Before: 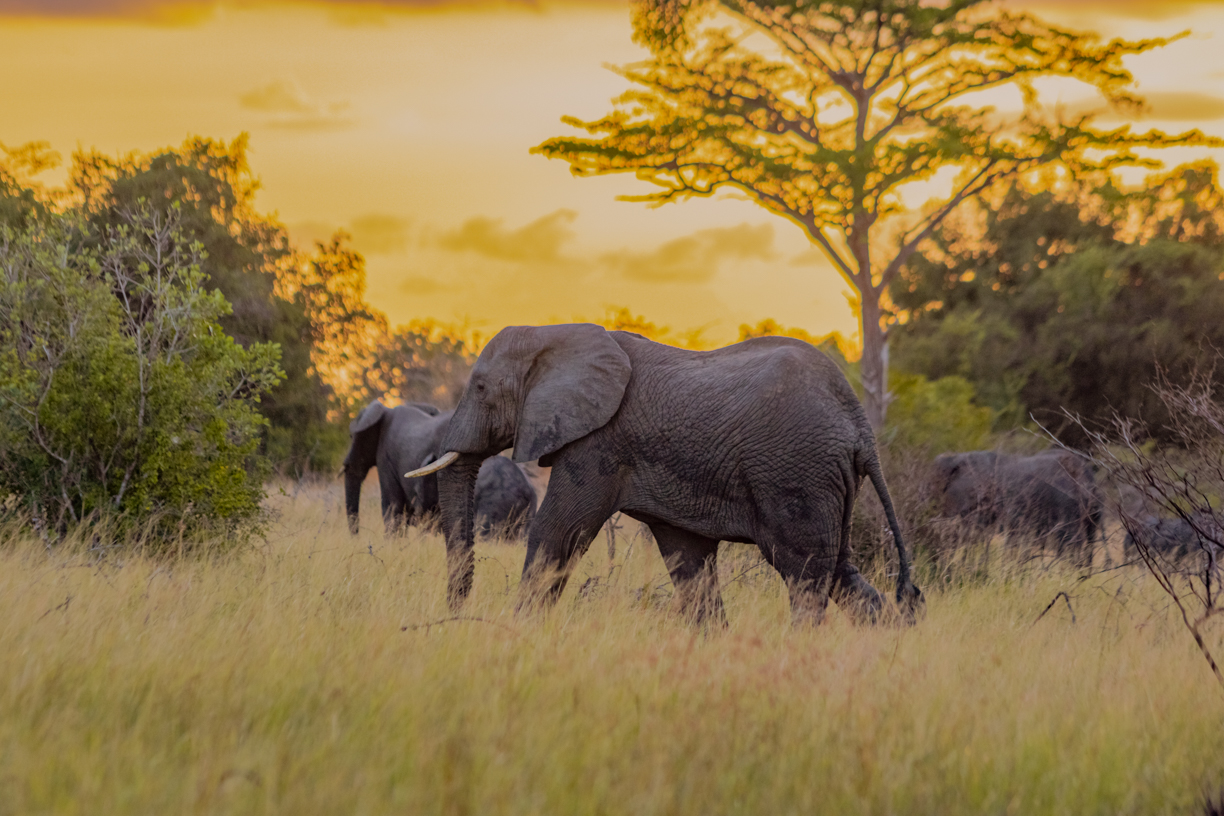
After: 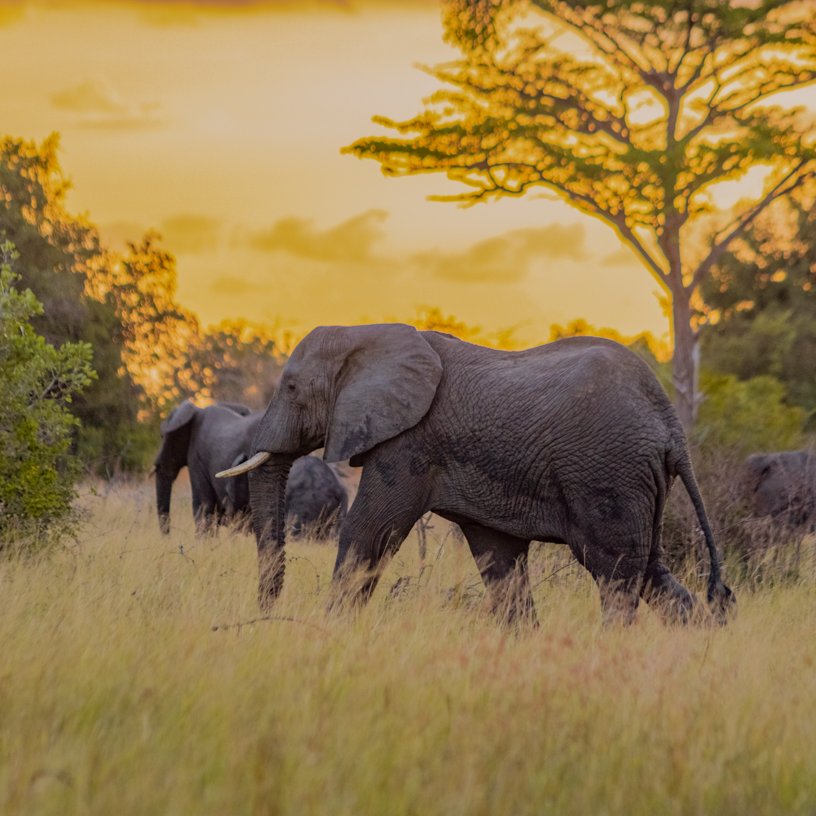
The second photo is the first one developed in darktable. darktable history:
crop and rotate: left 15.446%, right 17.836%
color correction: highlights a* -0.137, highlights b* 0.137
